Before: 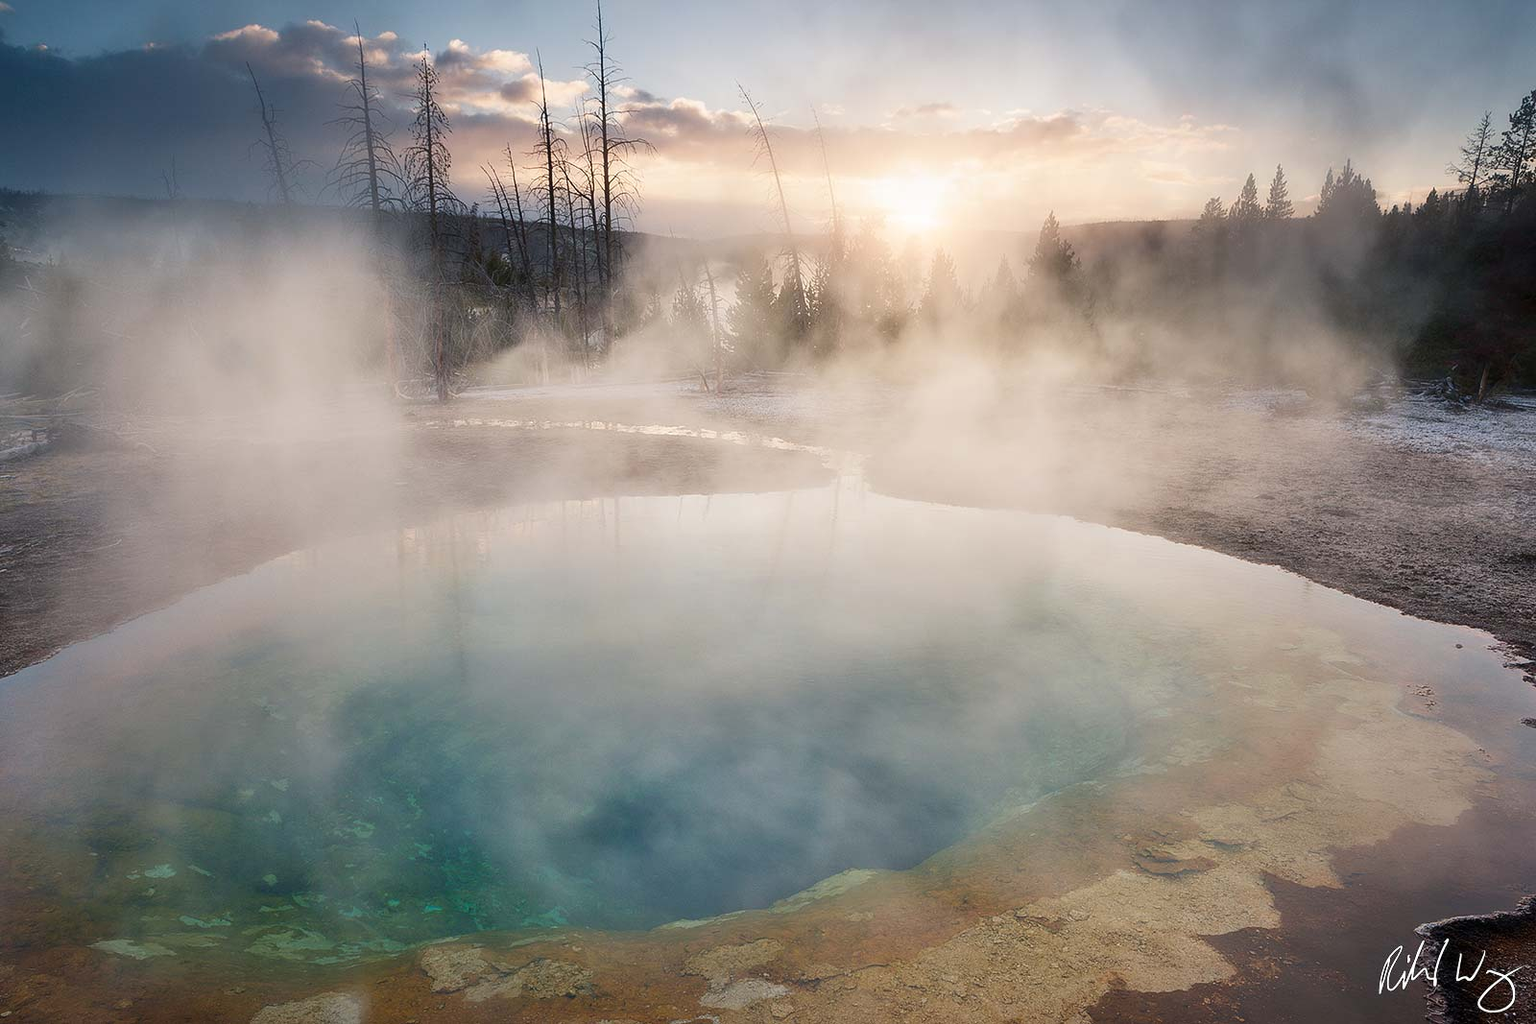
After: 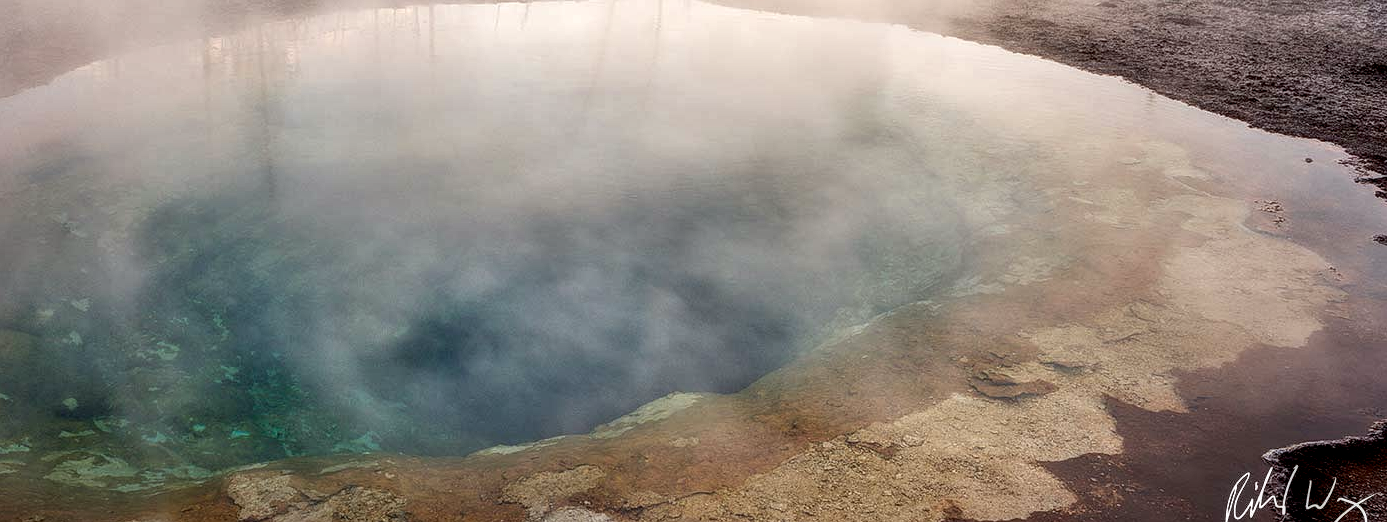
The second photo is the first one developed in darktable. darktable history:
color balance: mode lift, gamma, gain (sRGB), lift [1, 1.049, 1, 1]
crop and rotate: left 13.306%, top 48.129%, bottom 2.928%
rotate and perspective: automatic cropping original format, crop left 0, crop top 0
local contrast: highlights 20%, shadows 70%, detail 170%
